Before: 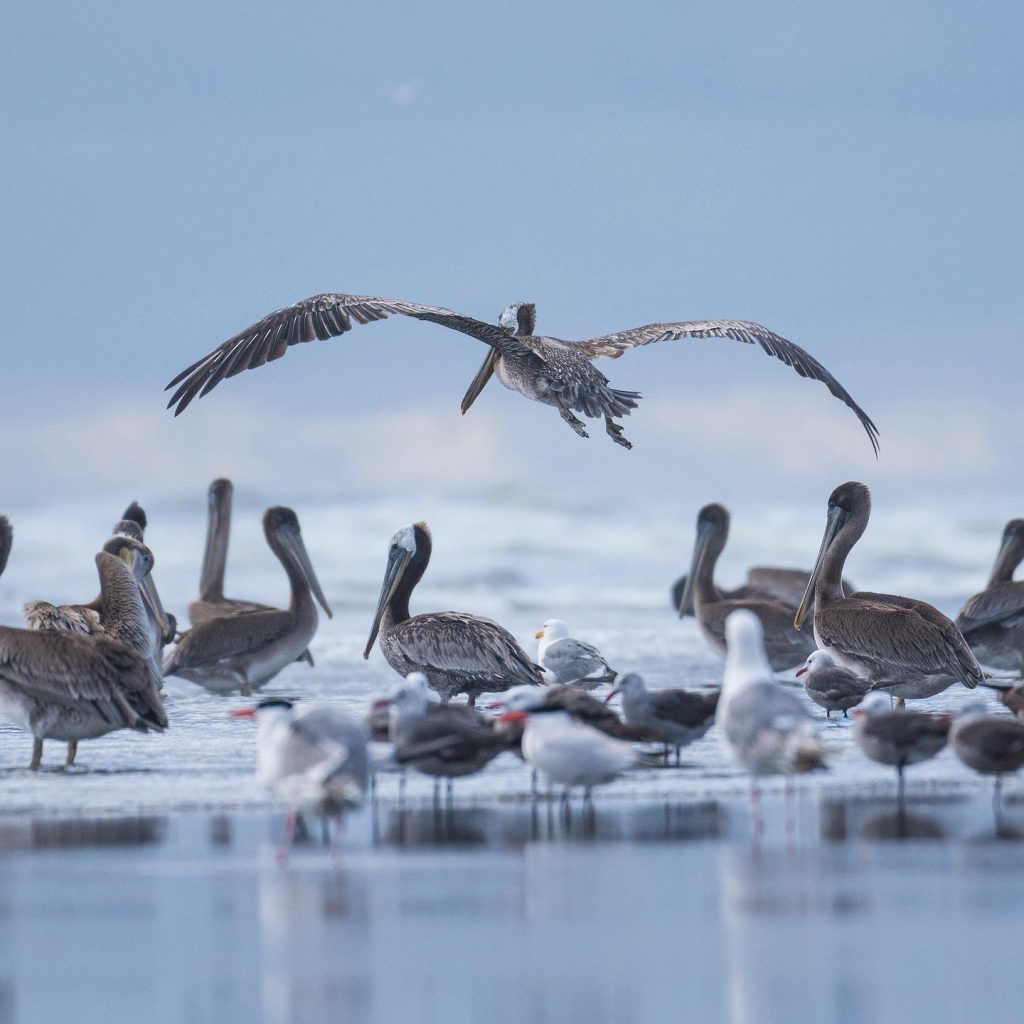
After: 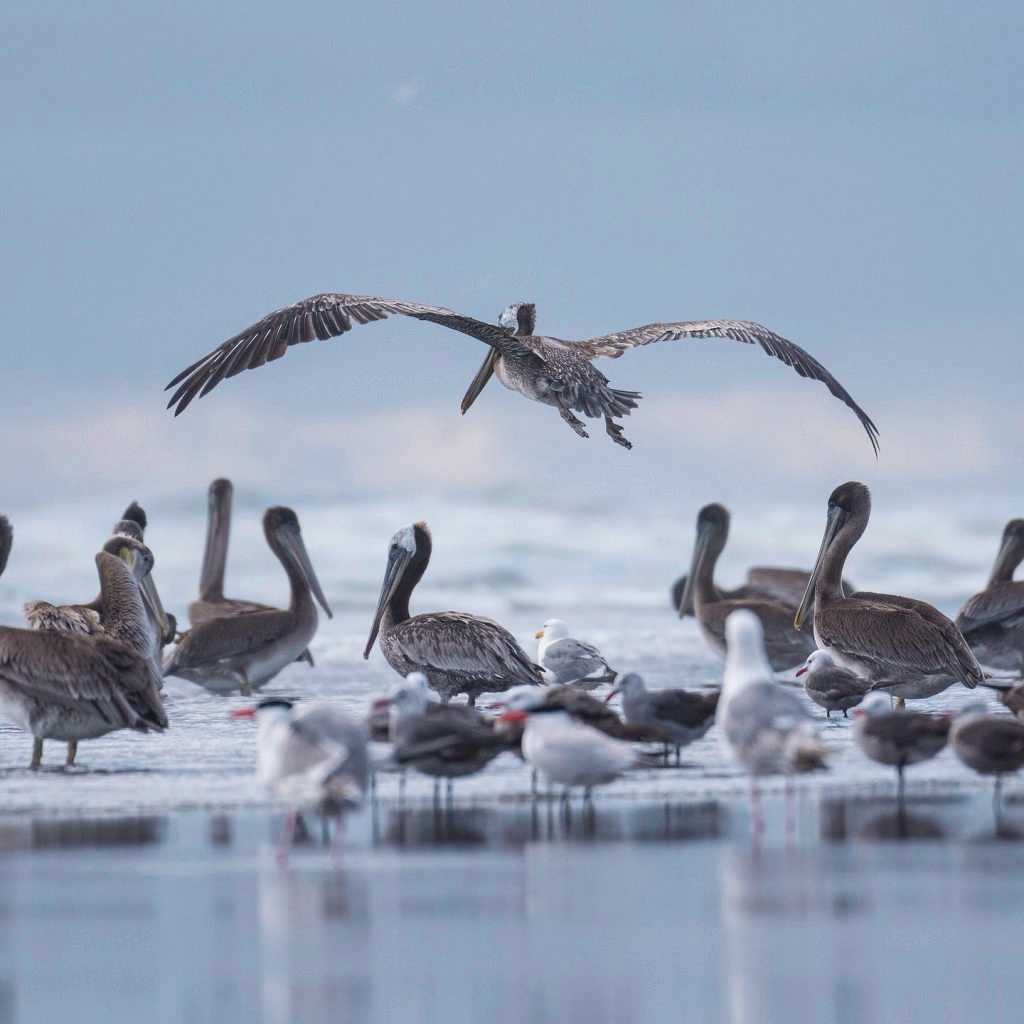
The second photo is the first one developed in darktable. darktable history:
tone curve: curves: ch0 [(0, 0) (0.253, 0.237) (1, 1)]; ch1 [(0, 0) (0.411, 0.385) (0.502, 0.506) (0.557, 0.565) (0.66, 0.683) (1, 1)]; ch2 [(0, 0) (0.394, 0.413) (0.5, 0.5) (1, 1)], color space Lab, independent channels, preserve colors none
